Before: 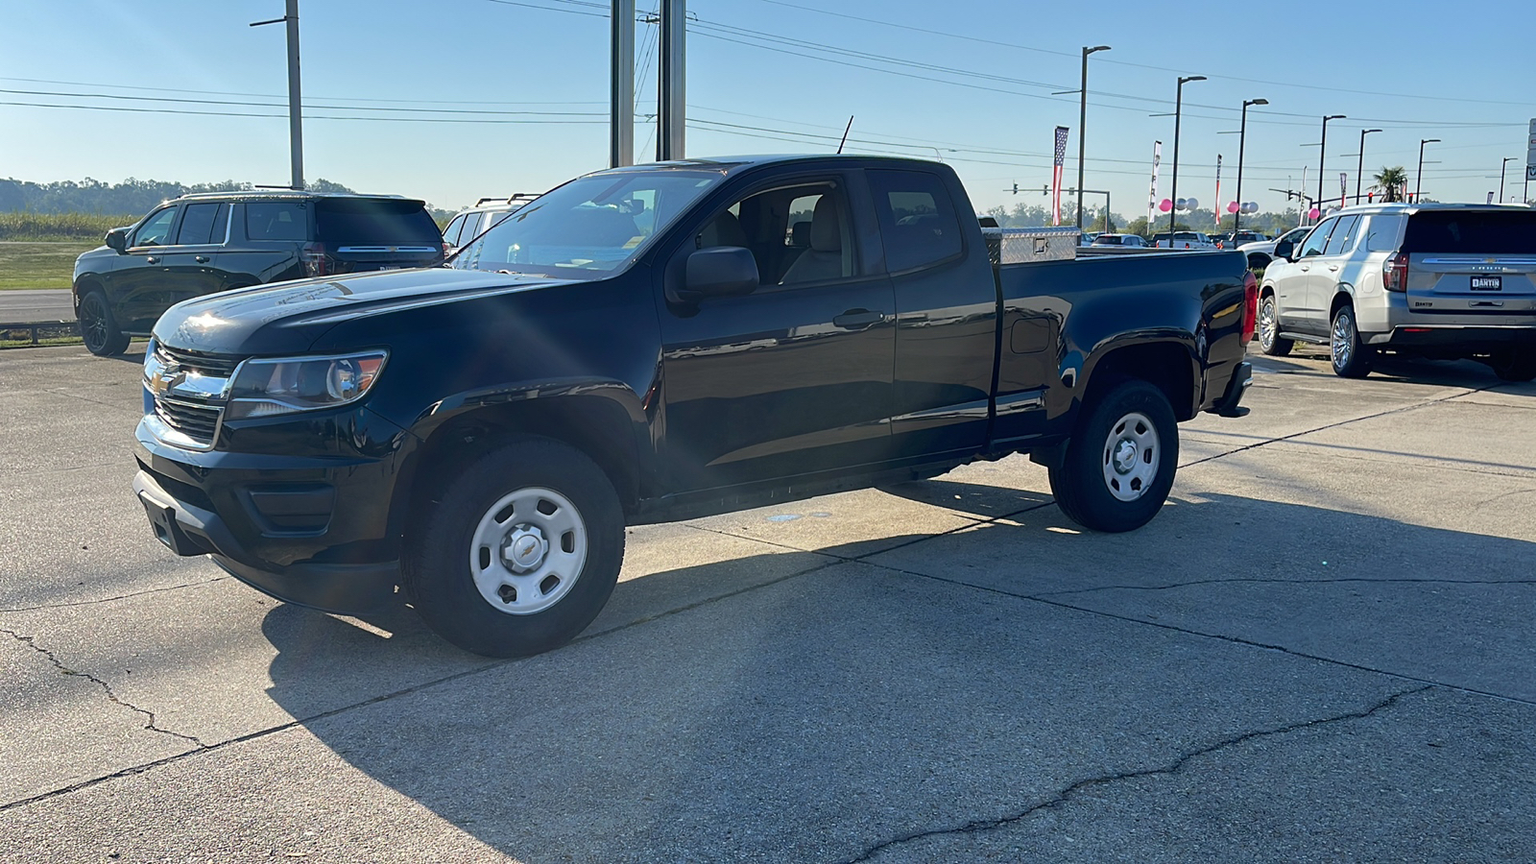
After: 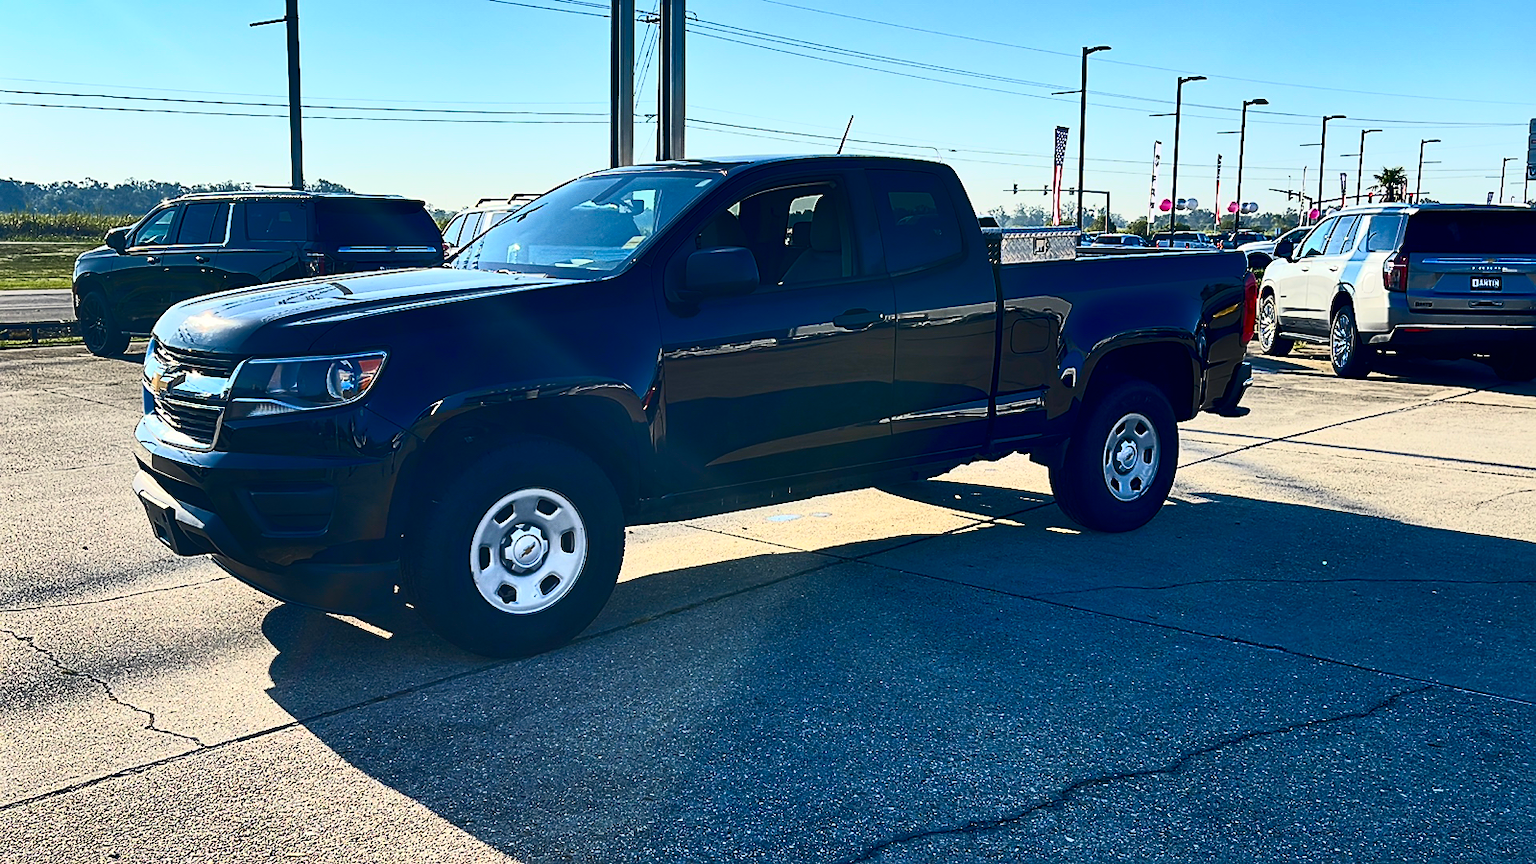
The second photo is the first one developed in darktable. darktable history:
color correction: highlights a* 0.509, highlights b* 2.65, shadows a* -0.937, shadows b* -4.73
sharpen: radius 1.848, amount 0.405, threshold 1.563
color balance rgb: perceptual saturation grading › global saturation 19.531%
tone curve: curves: ch0 [(0, 0) (0.427, 0.375) (0.616, 0.801) (1, 1)], color space Lab, independent channels, preserve colors none
contrast brightness saturation: contrast 0.123, brightness -0.12, saturation 0.198
shadows and highlights: shadows color adjustment 97.67%, soften with gaussian
